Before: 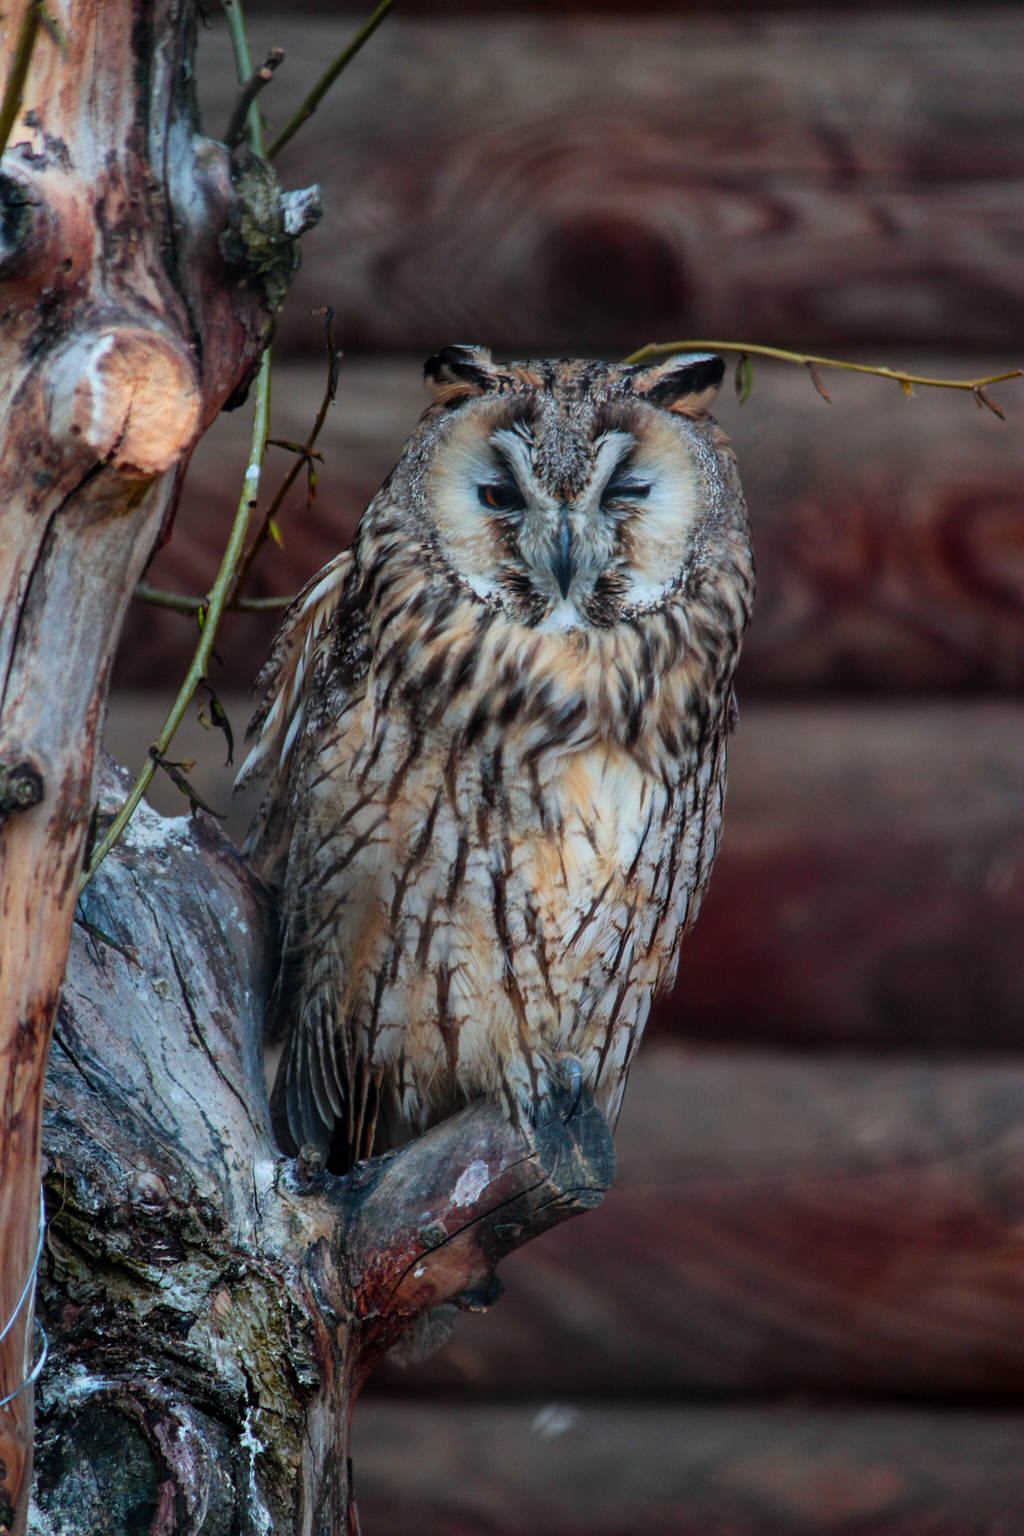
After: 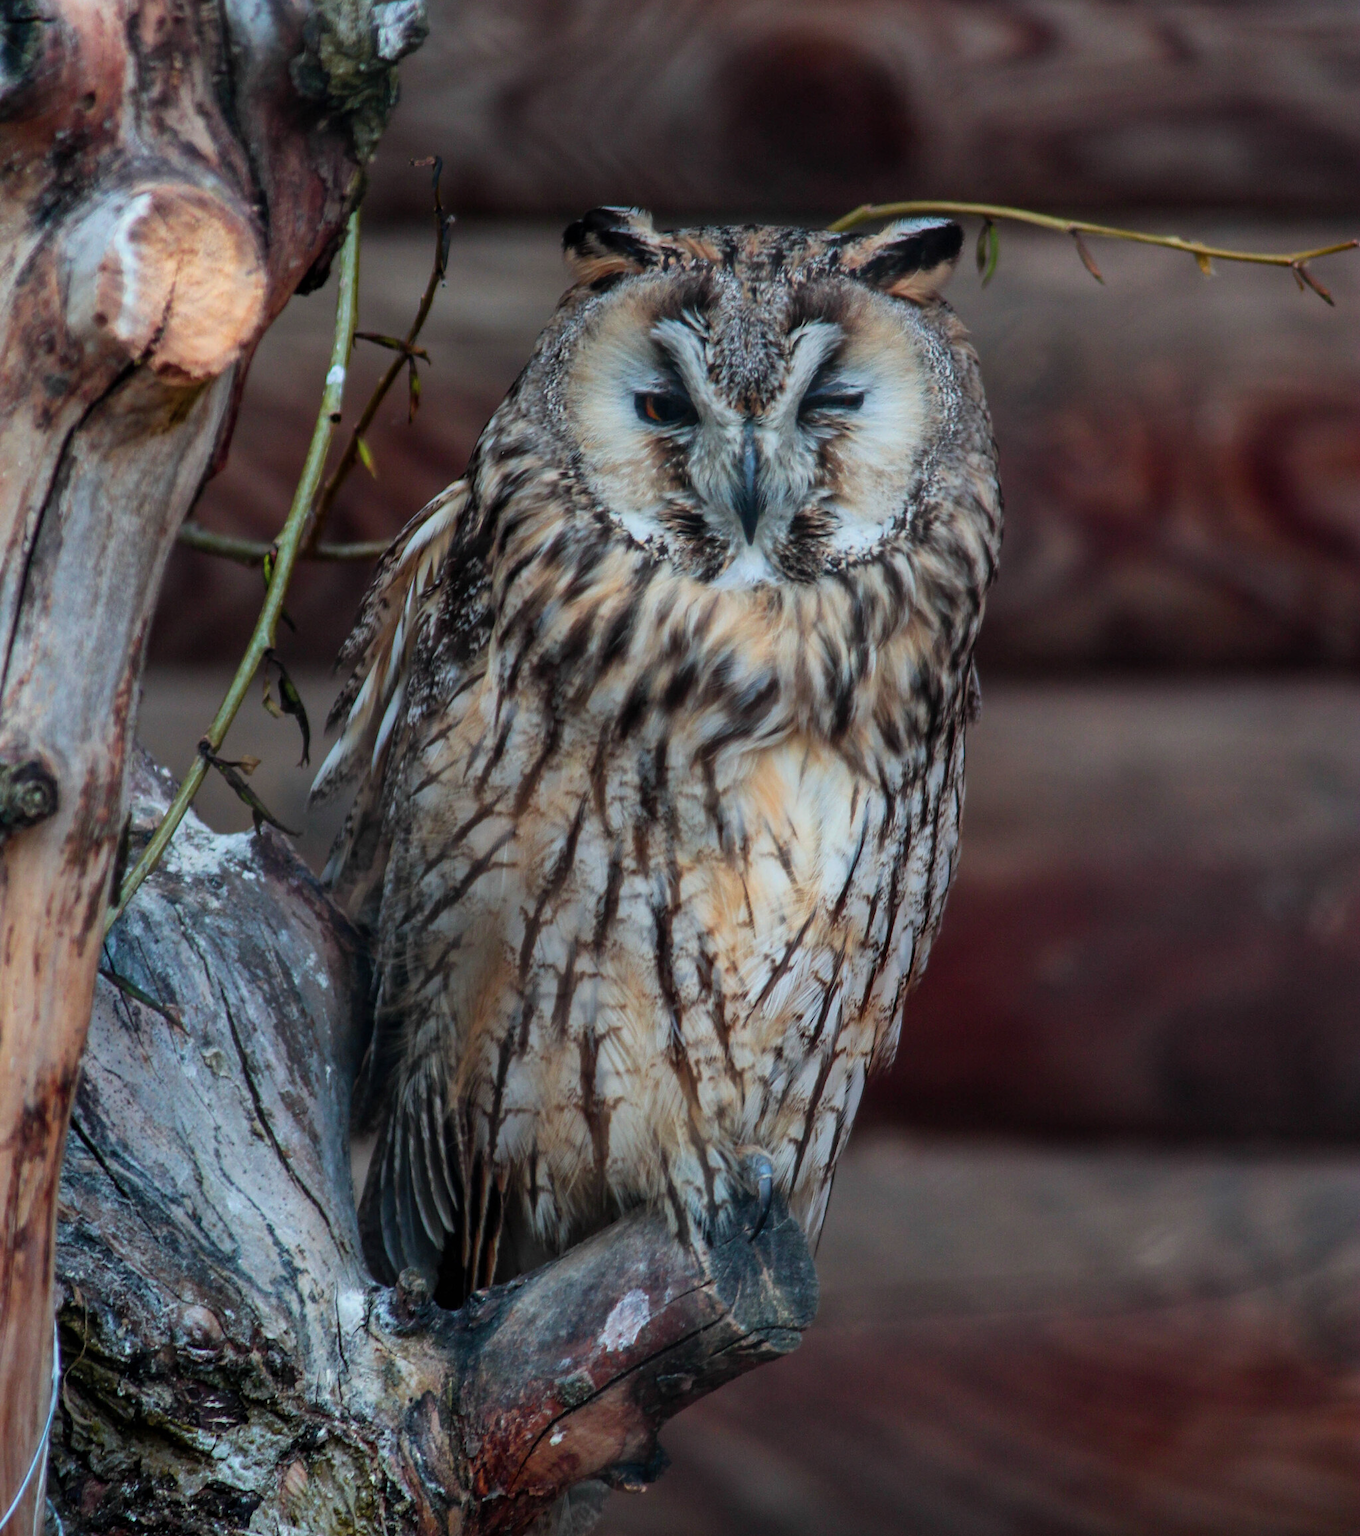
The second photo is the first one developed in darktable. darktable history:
contrast brightness saturation: saturation -0.095
crop and rotate: top 12.341%, bottom 12.338%
